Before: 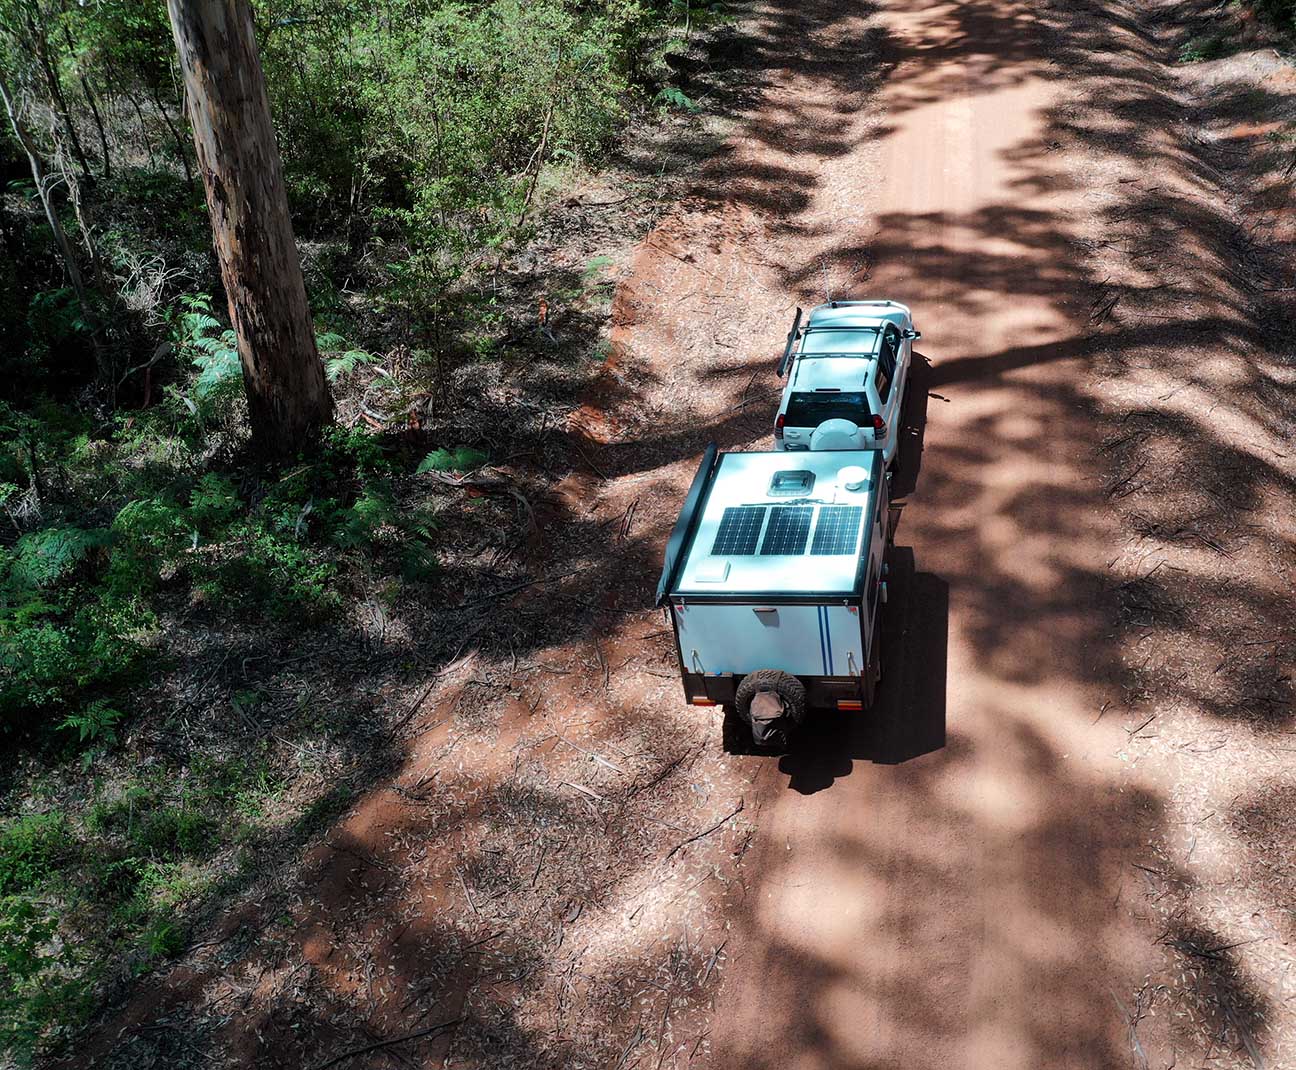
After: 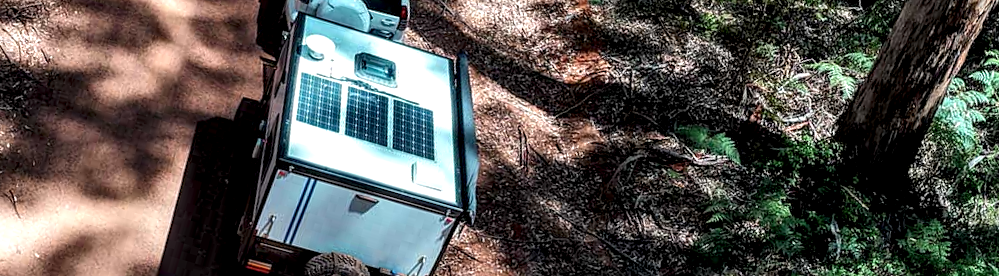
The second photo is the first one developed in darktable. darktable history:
sharpen: amount 0.2
crop and rotate: angle 16.12°, top 30.835%, bottom 35.653%
local contrast: highlights 19%, detail 186%
exposure: black level correction 0.002, exposure 0.15 EV, compensate highlight preservation false
